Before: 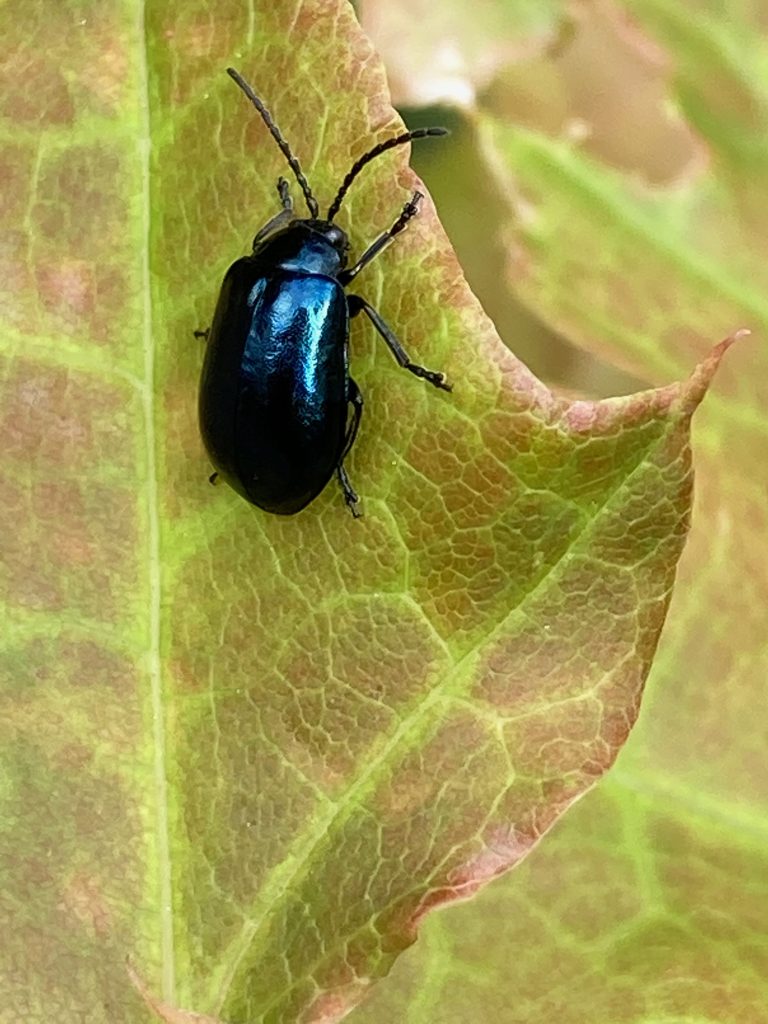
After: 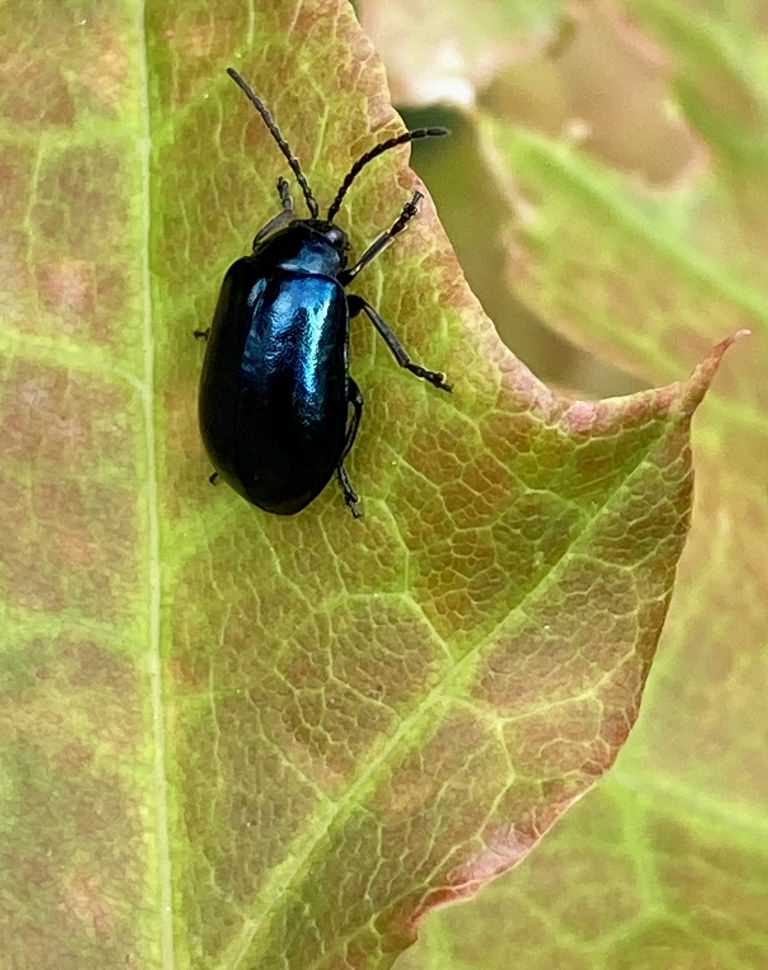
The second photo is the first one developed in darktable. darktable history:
crop and rotate: top 0.011%, bottom 5.182%
local contrast: mode bilateral grid, contrast 27, coarseness 17, detail 115%, midtone range 0.2
